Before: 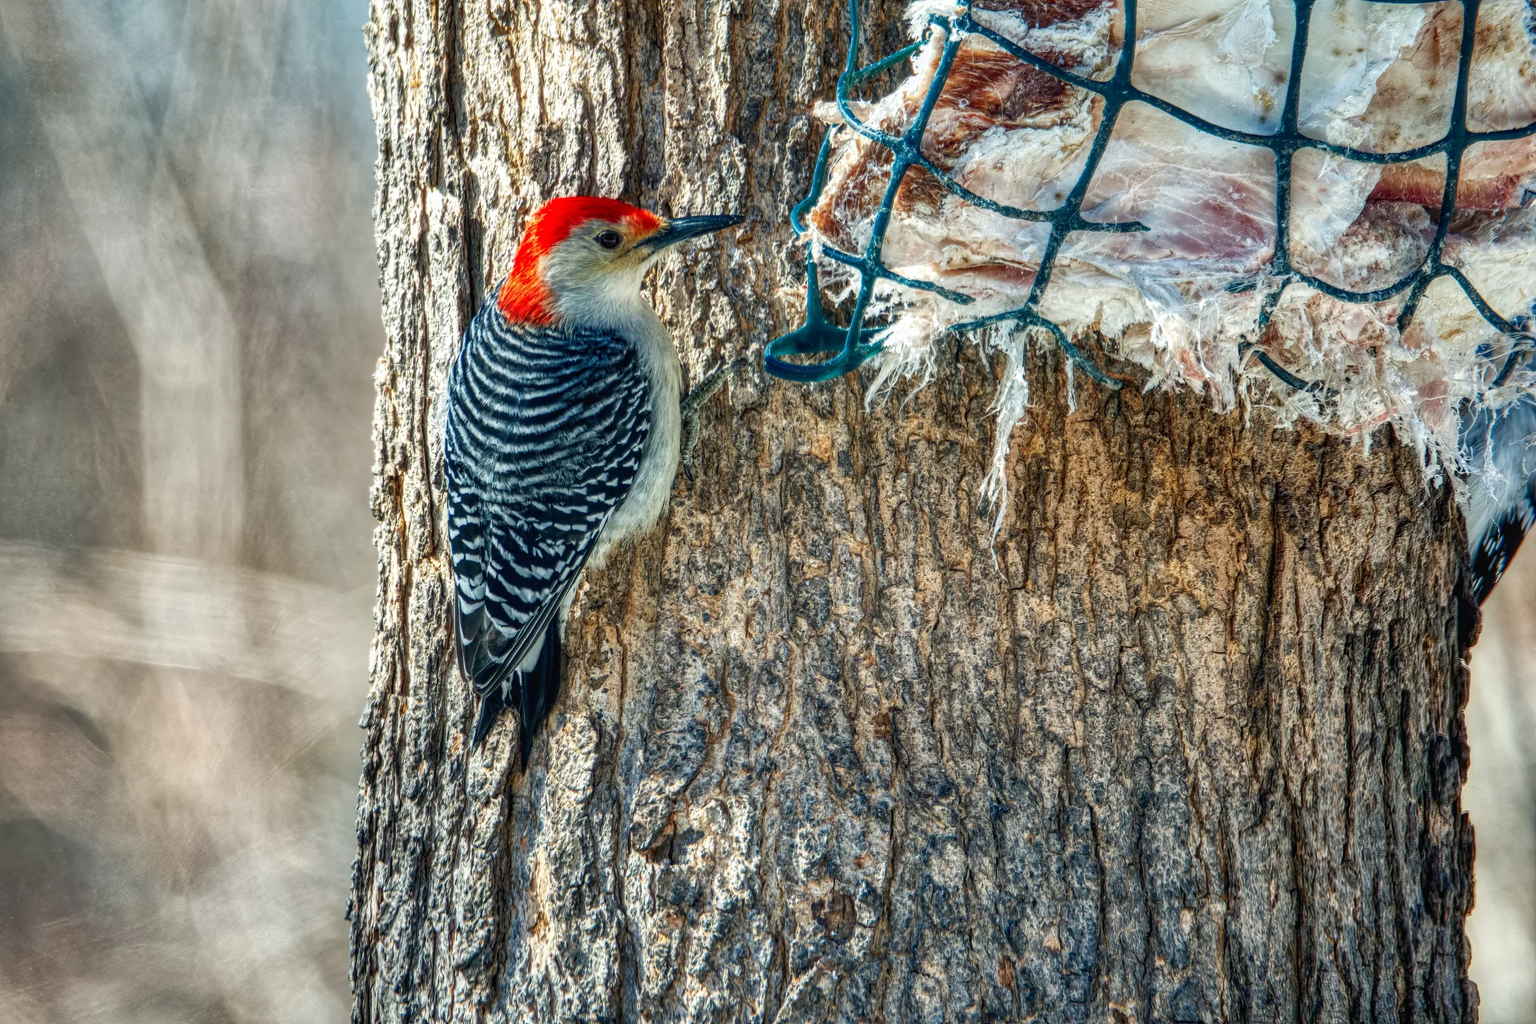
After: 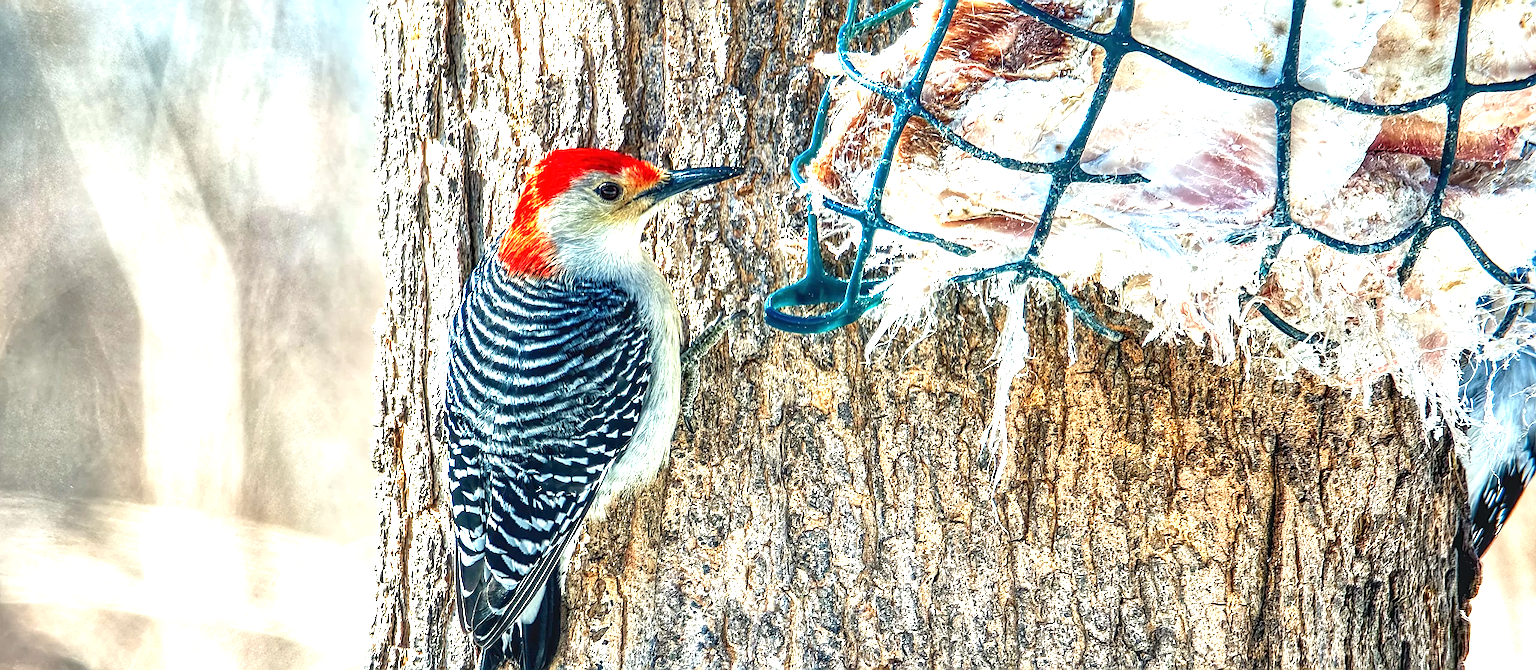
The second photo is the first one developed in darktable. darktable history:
crop and rotate: top 4.788%, bottom 29.709%
exposure: black level correction 0, exposure 1.443 EV, compensate highlight preservation false
sharpen: radius 1.402, amount 1.236, threshold 0.732
